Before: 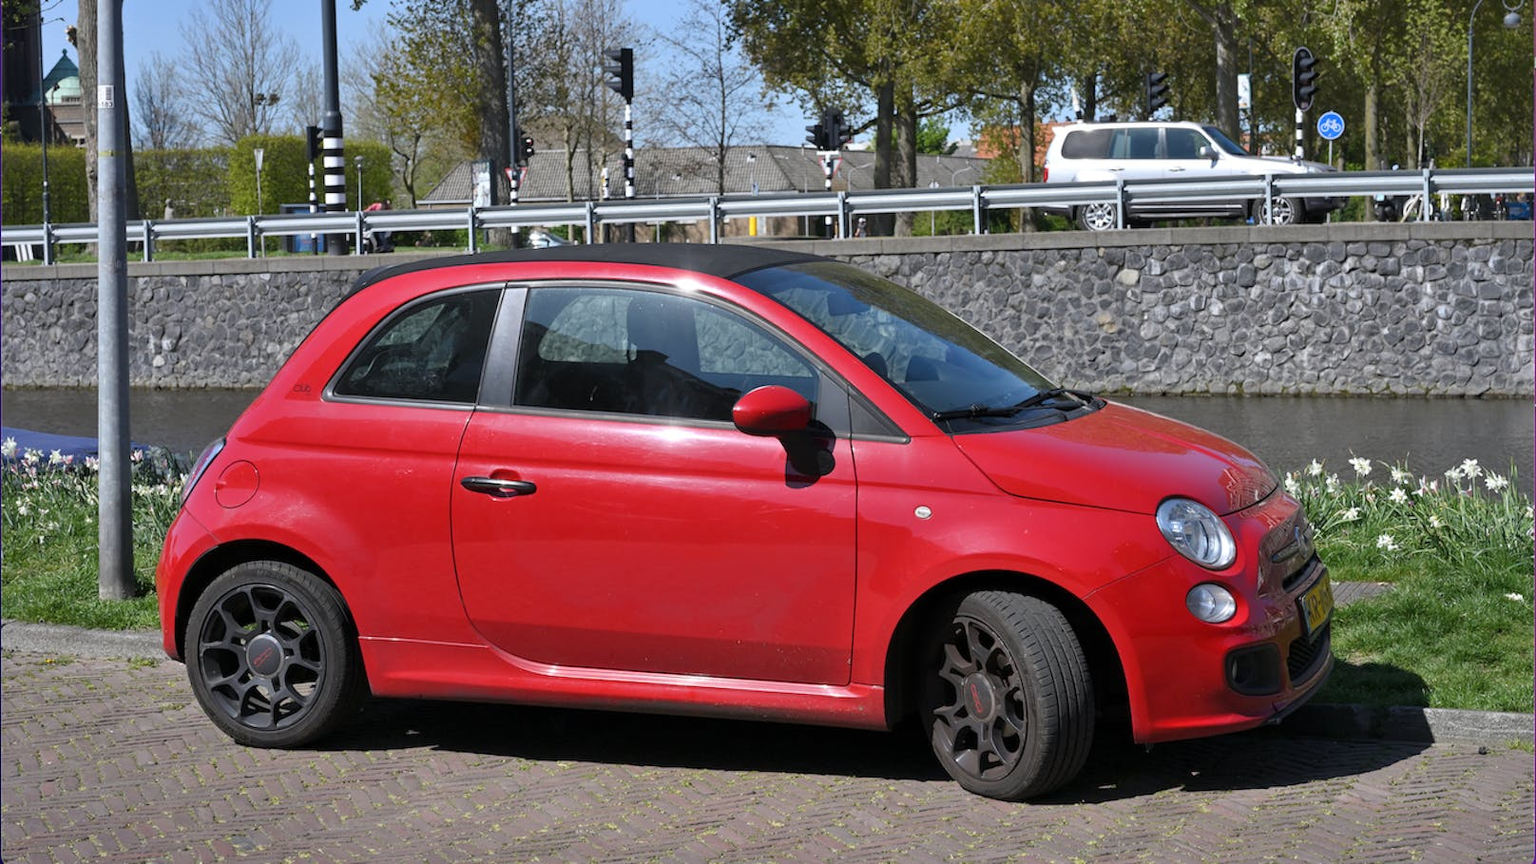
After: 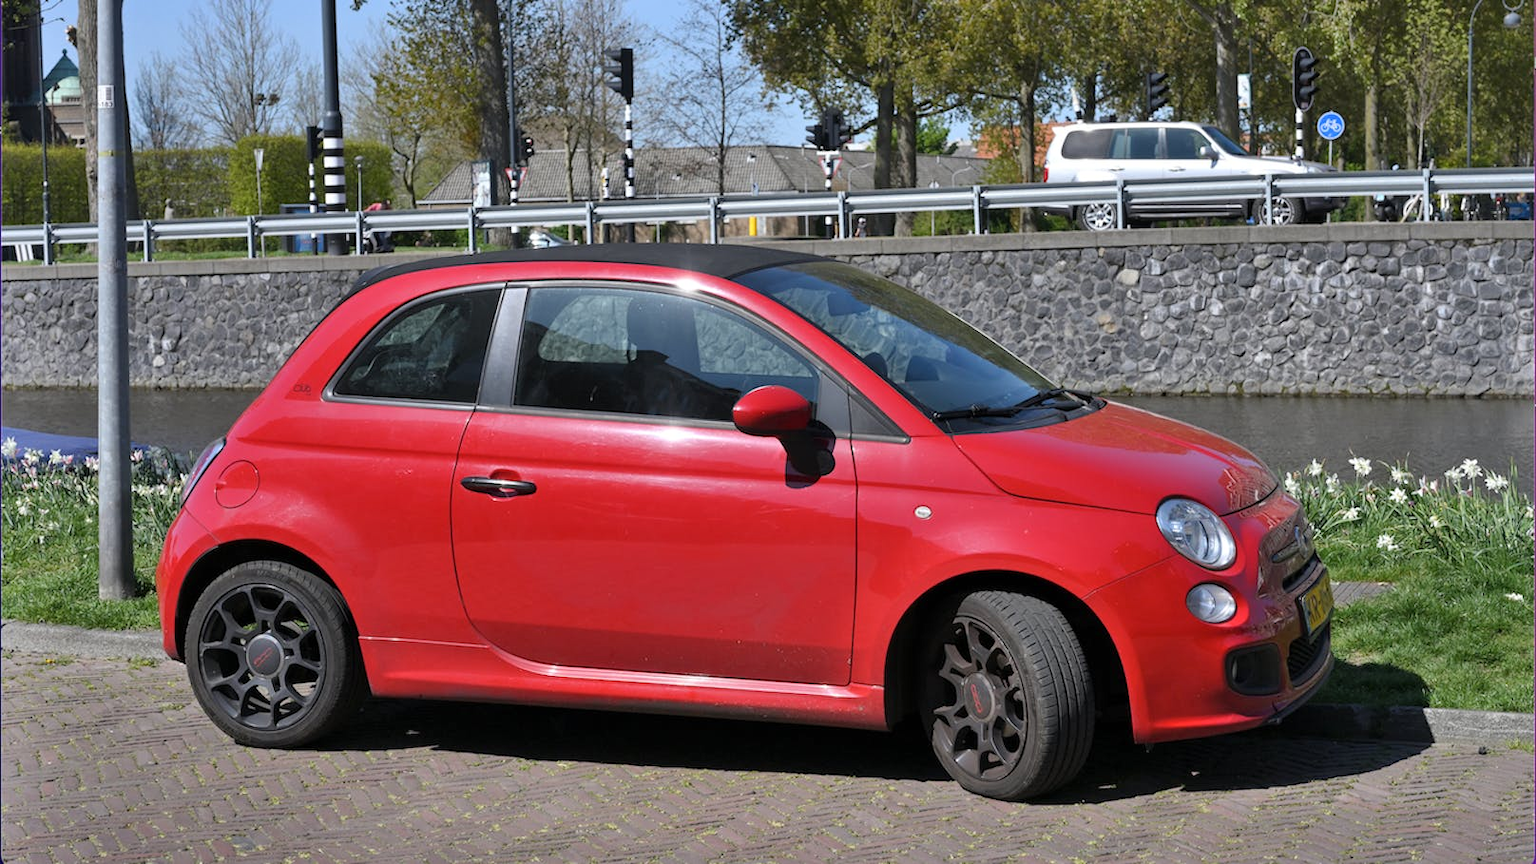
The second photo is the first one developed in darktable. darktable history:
shadows and highlights: highlights 72.65, soften with gaussian
